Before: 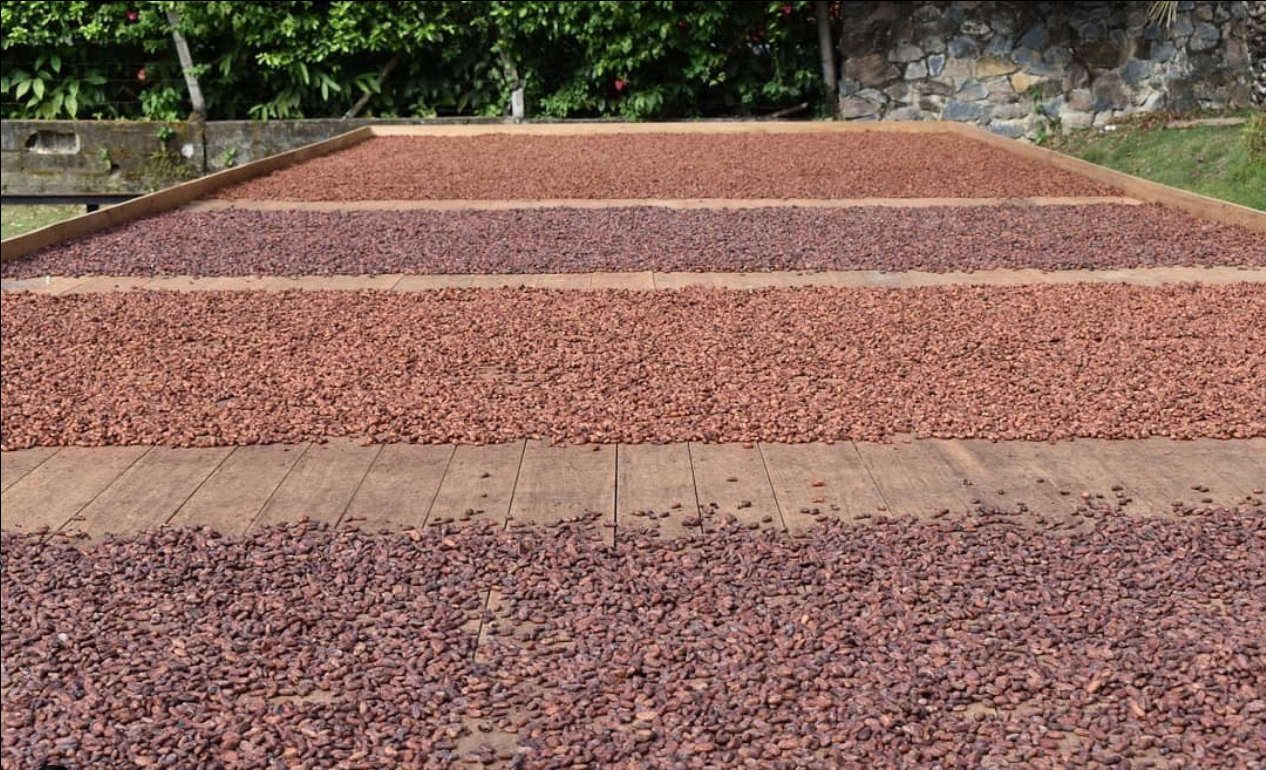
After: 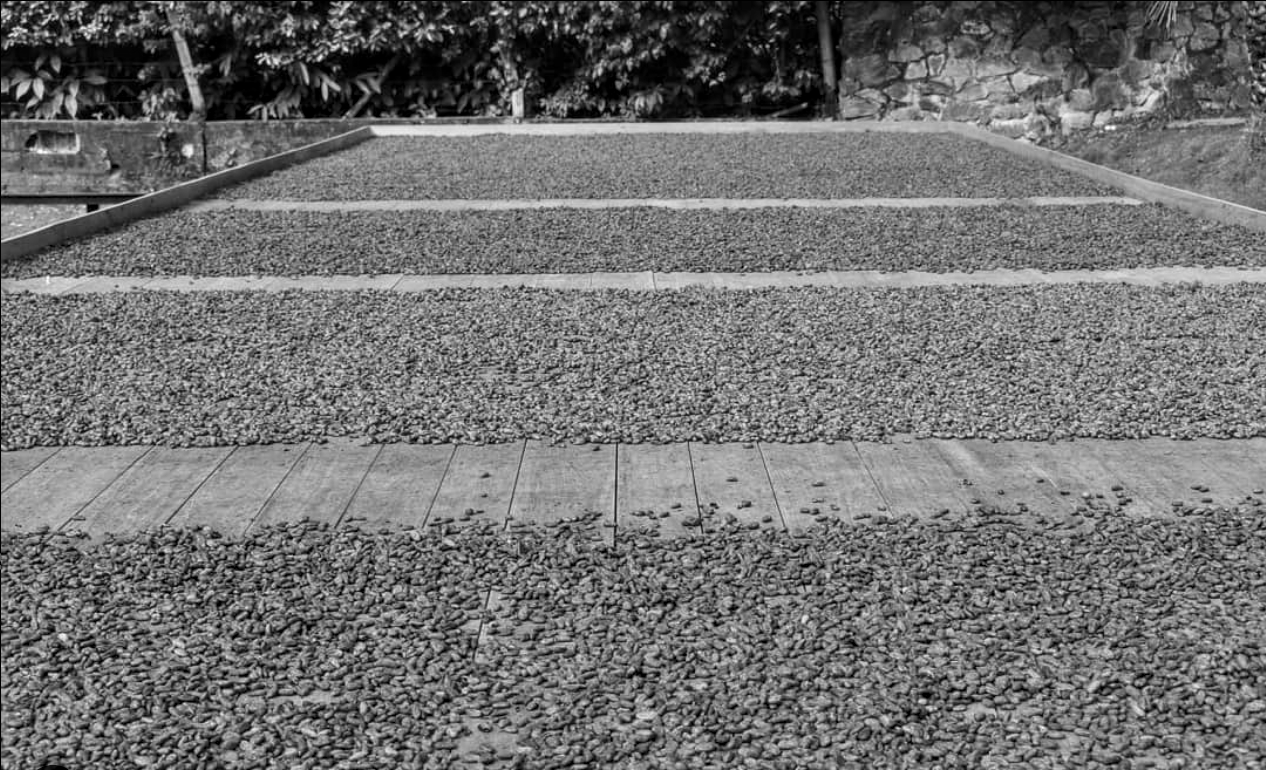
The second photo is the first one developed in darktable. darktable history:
local contrast: detail 130%
monochrome: on, module defaults
